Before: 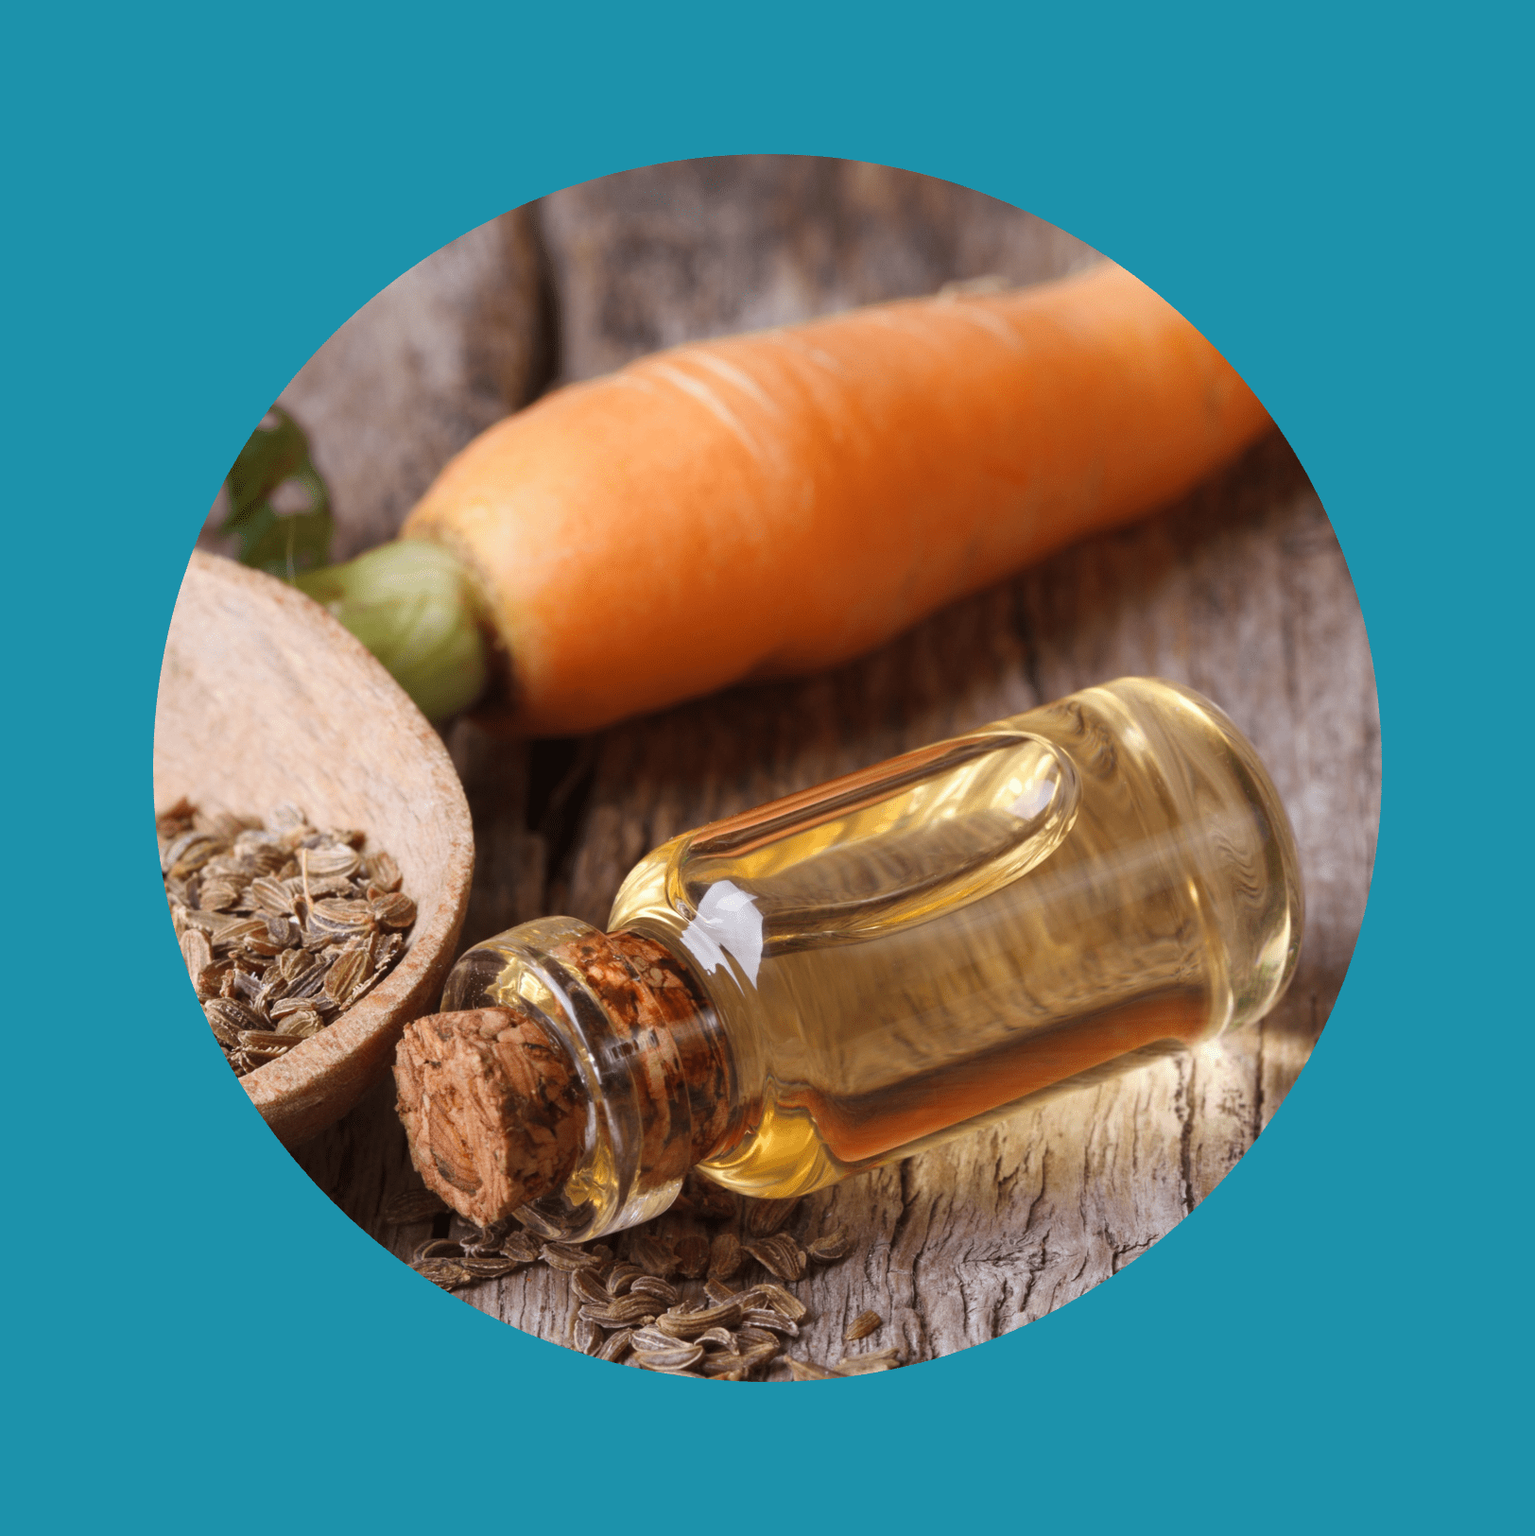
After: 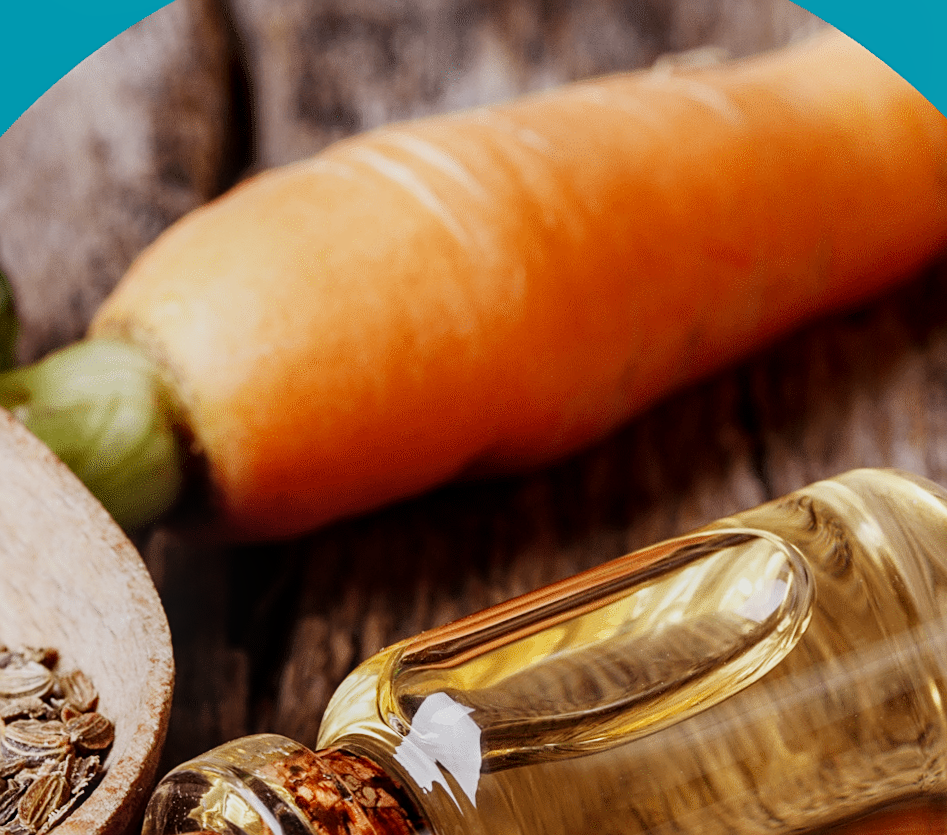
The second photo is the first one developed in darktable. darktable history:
local contrast: on, module defaults
white balance: emerald 1
rotate and perspective: rotation -1.17°, automatic cropping off
sharpen: on, module defaults
crop: left 20.932%, top 15.471%, right 21.848%, bottom 34.081%
sigmoid: contrast 1.7, skew -0.2, preserve hue 0%, red attenuation 0.1, red rotation 0.035, green attenuation 0.1, green rotation -0.017, blue attenuation 0.15, blue rotation -0.052, base primaries Rec2020
